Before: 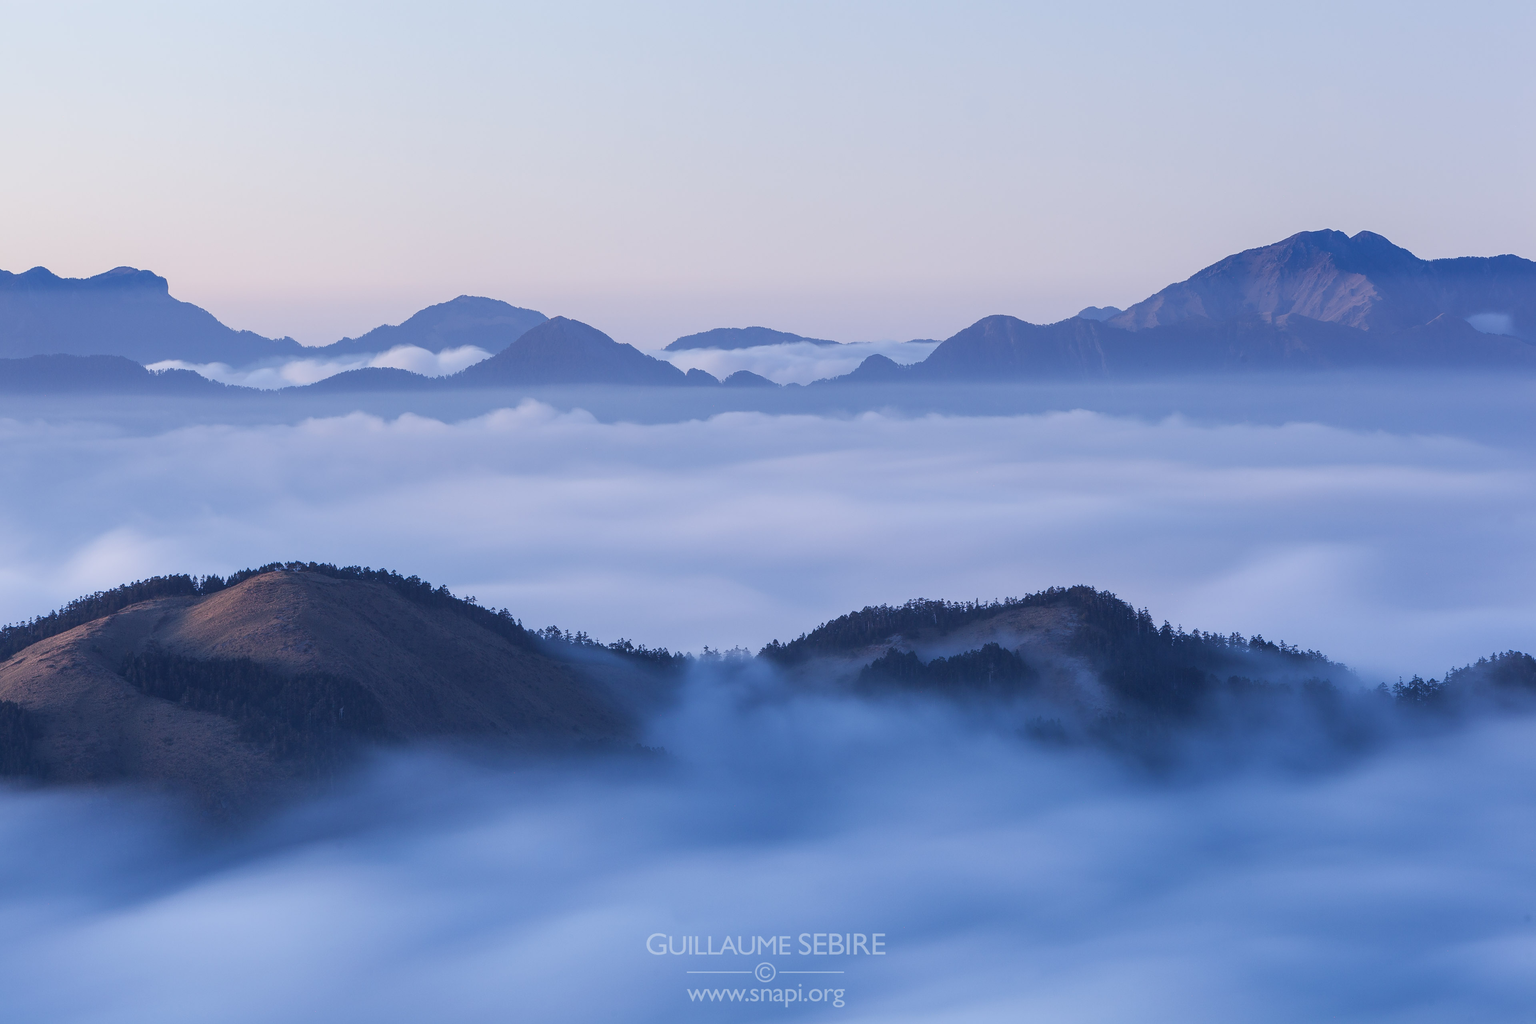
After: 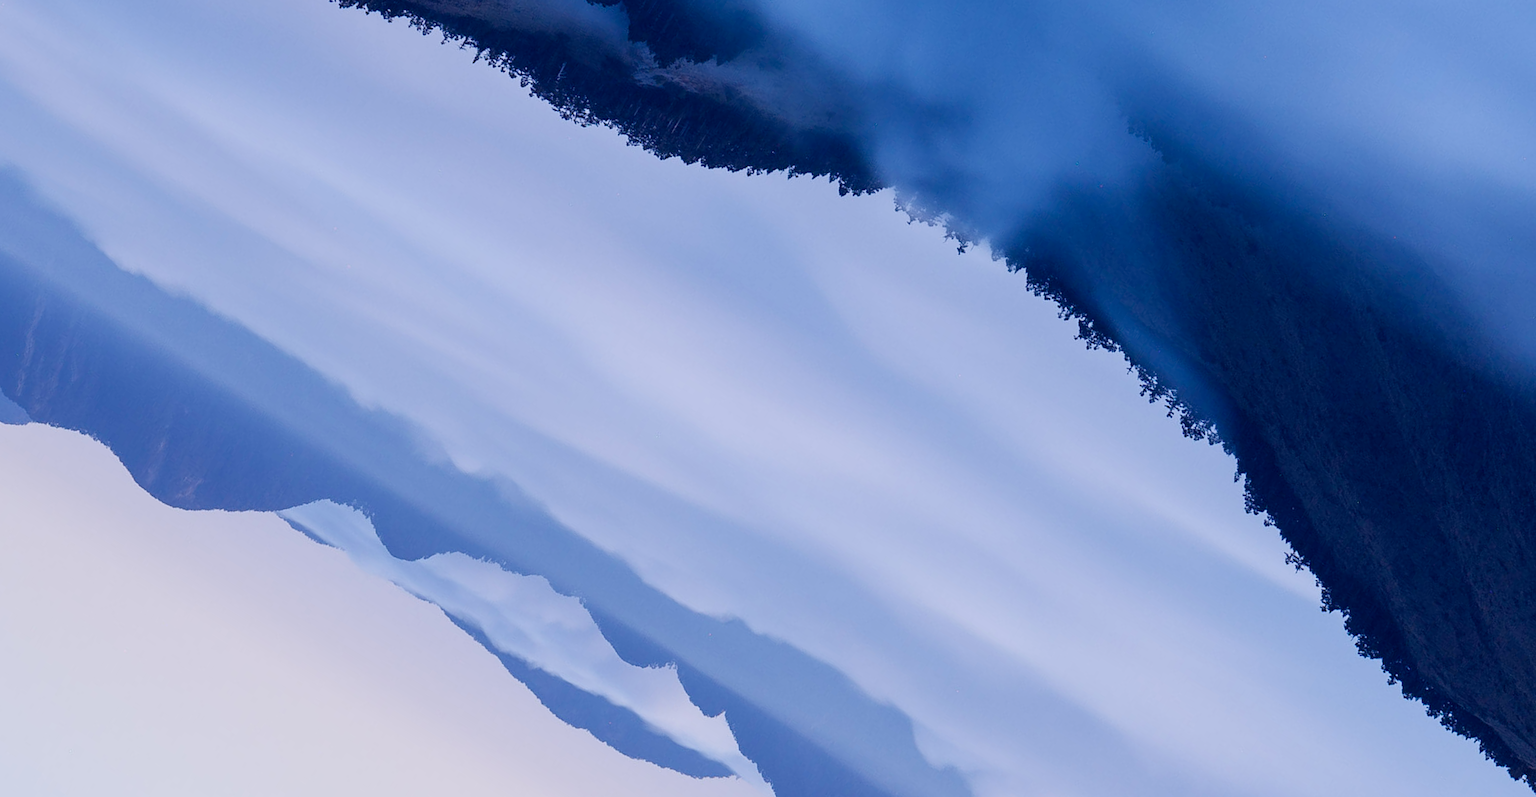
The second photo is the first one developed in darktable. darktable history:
crop and rotate: angle 148.59°, left 9.212%, top 15.628%, right 4.553%, bottom 17.155%
filmic rgb: black relative exposure -6.31 EV, white relative exposure 2.79 EV, target black luminance 0%, hardness 4.56, latitude 67.4%, contrast 1.293, shadows ↔ highlights balance -3.17%, add noise in highlights 0.002, preserve chrominance no, color science v3 (2019), use custom middle-gray values true, contrast in highlights soft
